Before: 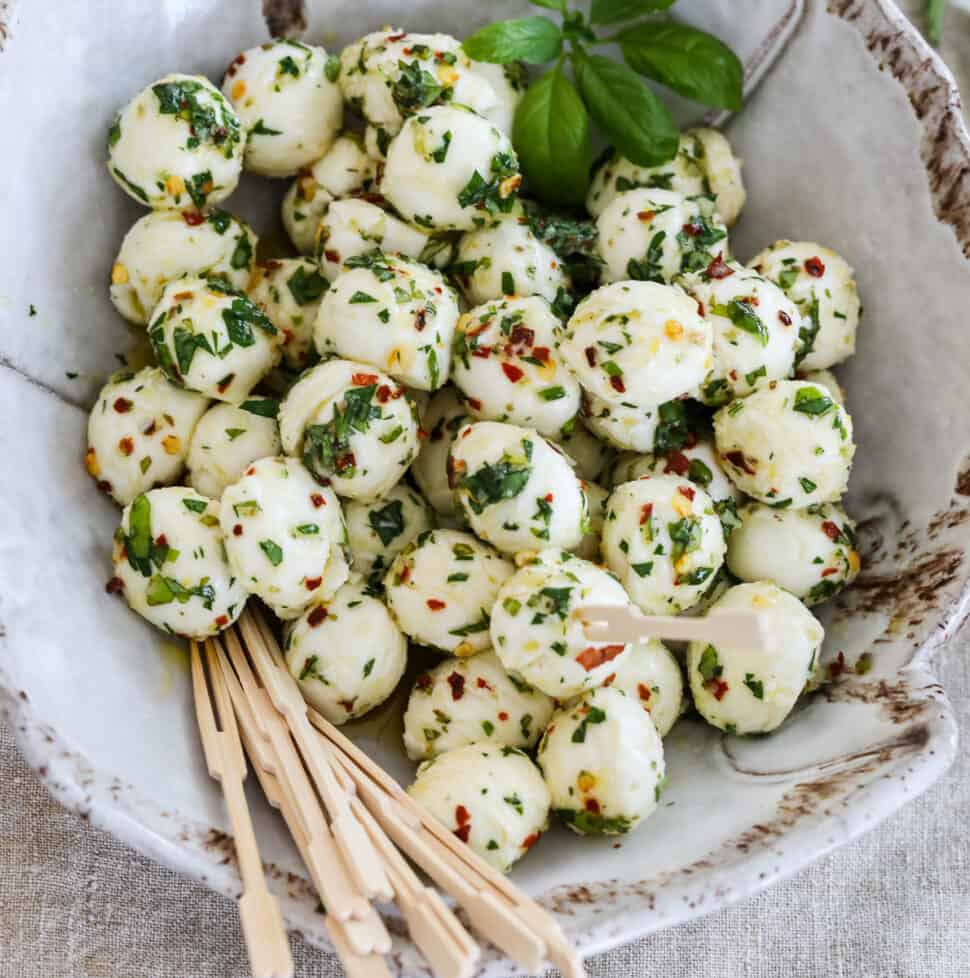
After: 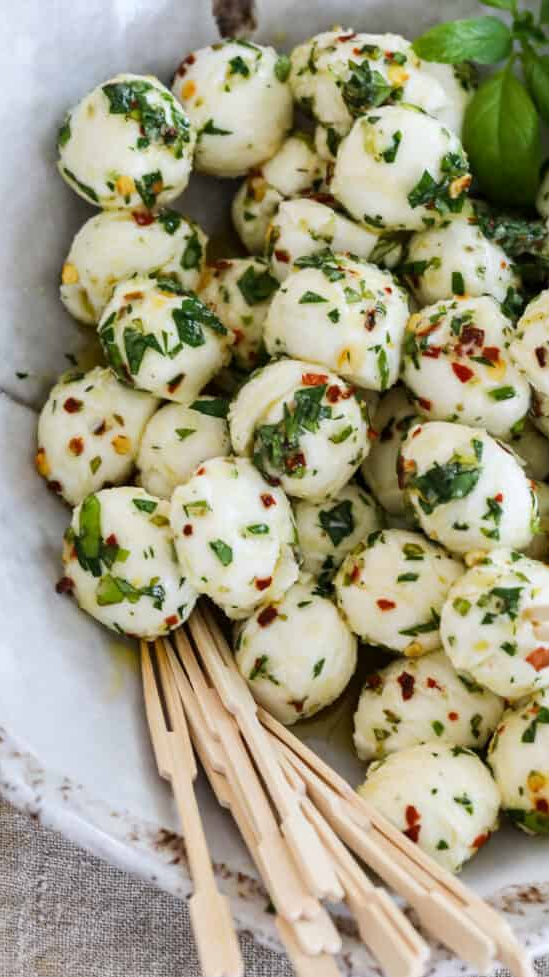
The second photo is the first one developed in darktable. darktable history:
crop: left 5.16%, right 38.235%
